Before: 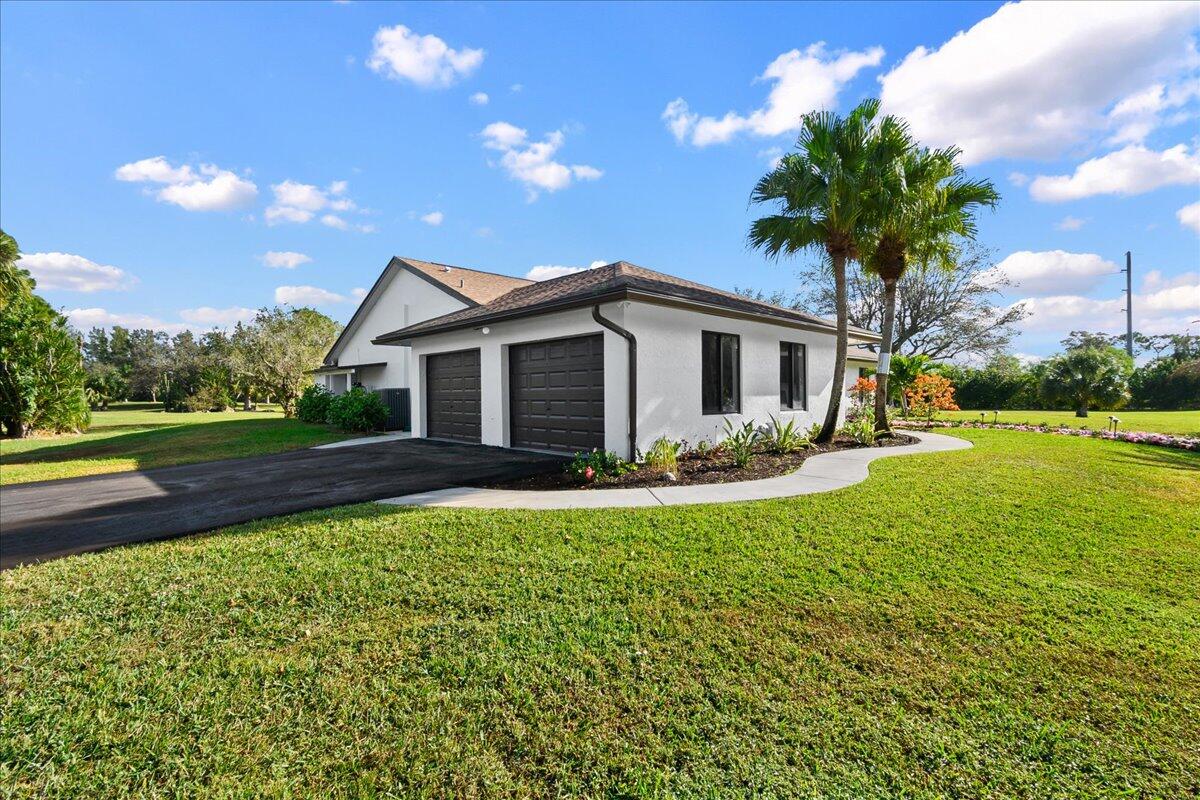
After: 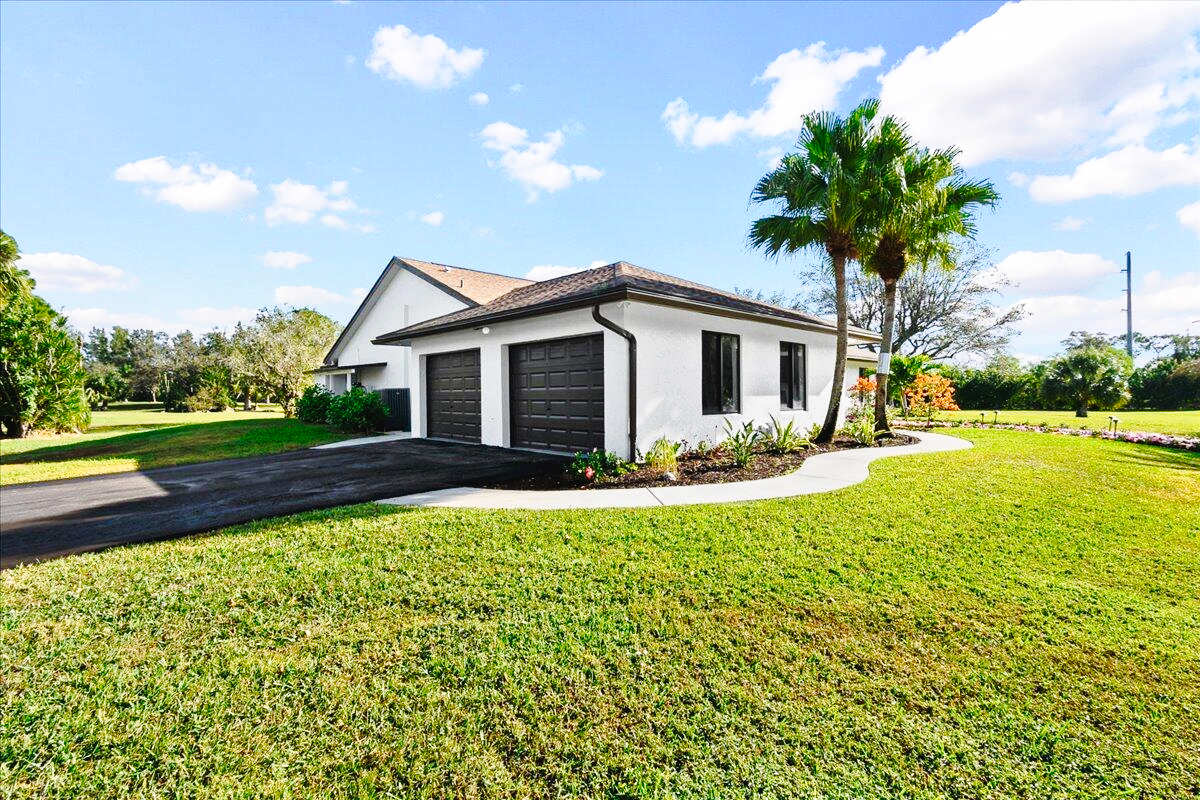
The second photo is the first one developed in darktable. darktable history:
tone curve: curves: ch0 [(0, 0.019) (0.078, 0.058) (0.223, 0.217) (0.424, 0.553) (0.631, 0.764) (0.816, 0.932) (1, 1)]; ch1 [(0, 0) (0.262, 0.227) (0.417, 0.386) (0.469, 0.467) (0.502, 0.503) (0.544, 0.548) (0.57, 0.579) (0.608, 0.62) (0.65, 0.68) (0.994, 0.987)]; ch2 [(0, 0) (0.262, 0.188) (0.5, 0.504) (0.553, 0.592) (0.599, 0.653) (1, 1)], preserve colors none
